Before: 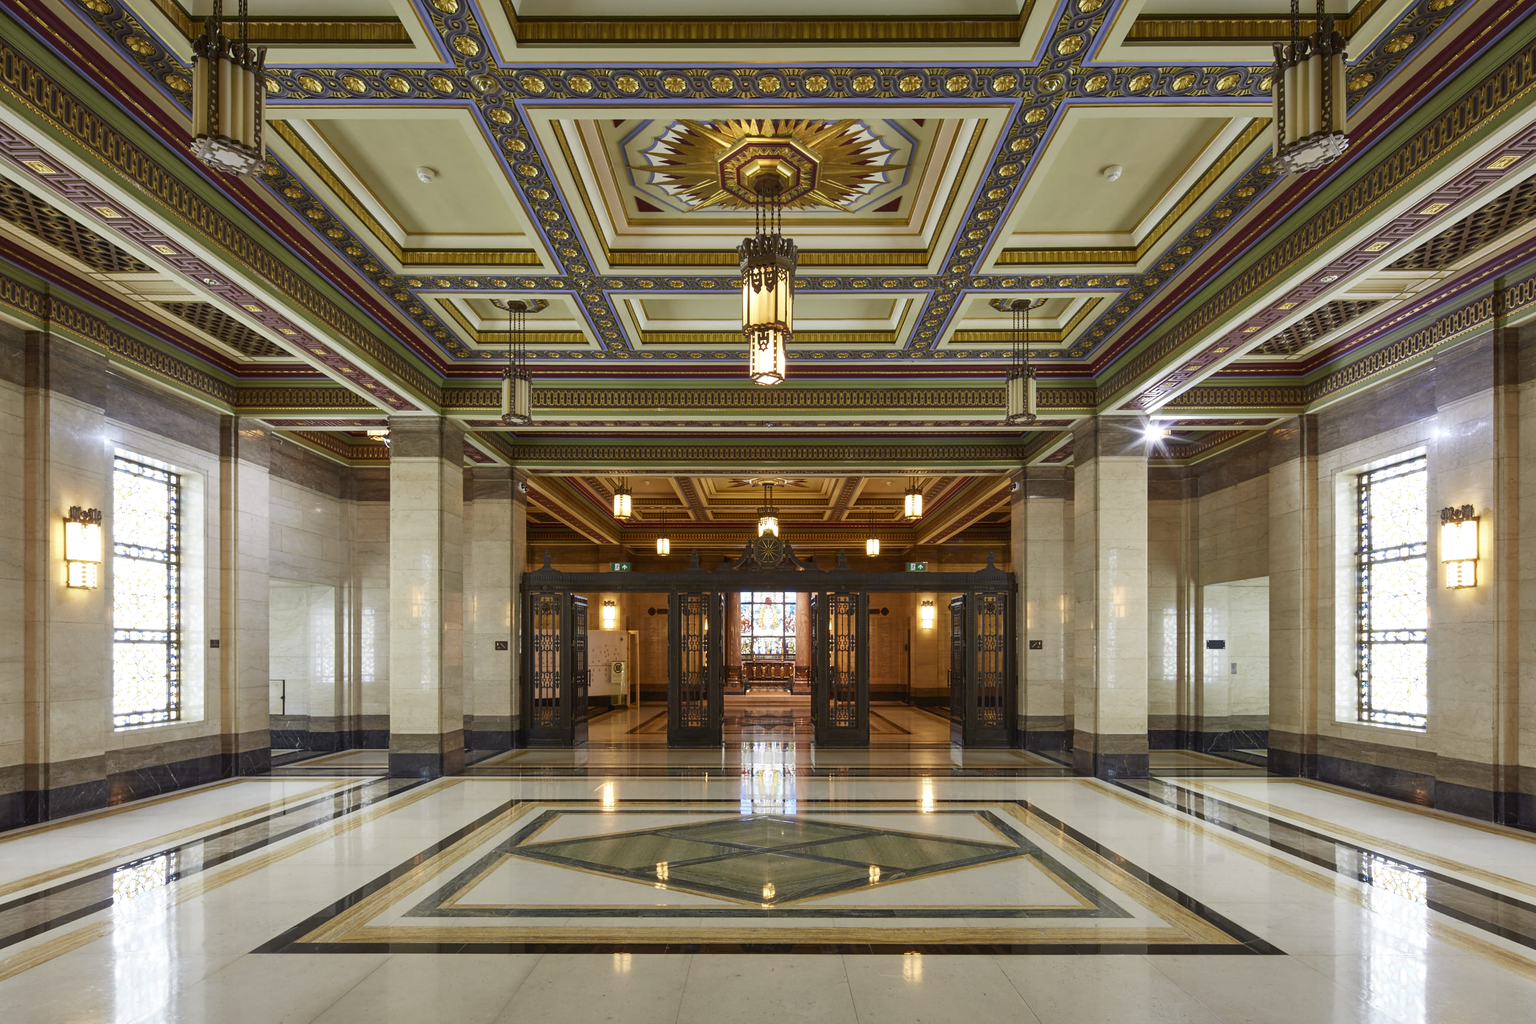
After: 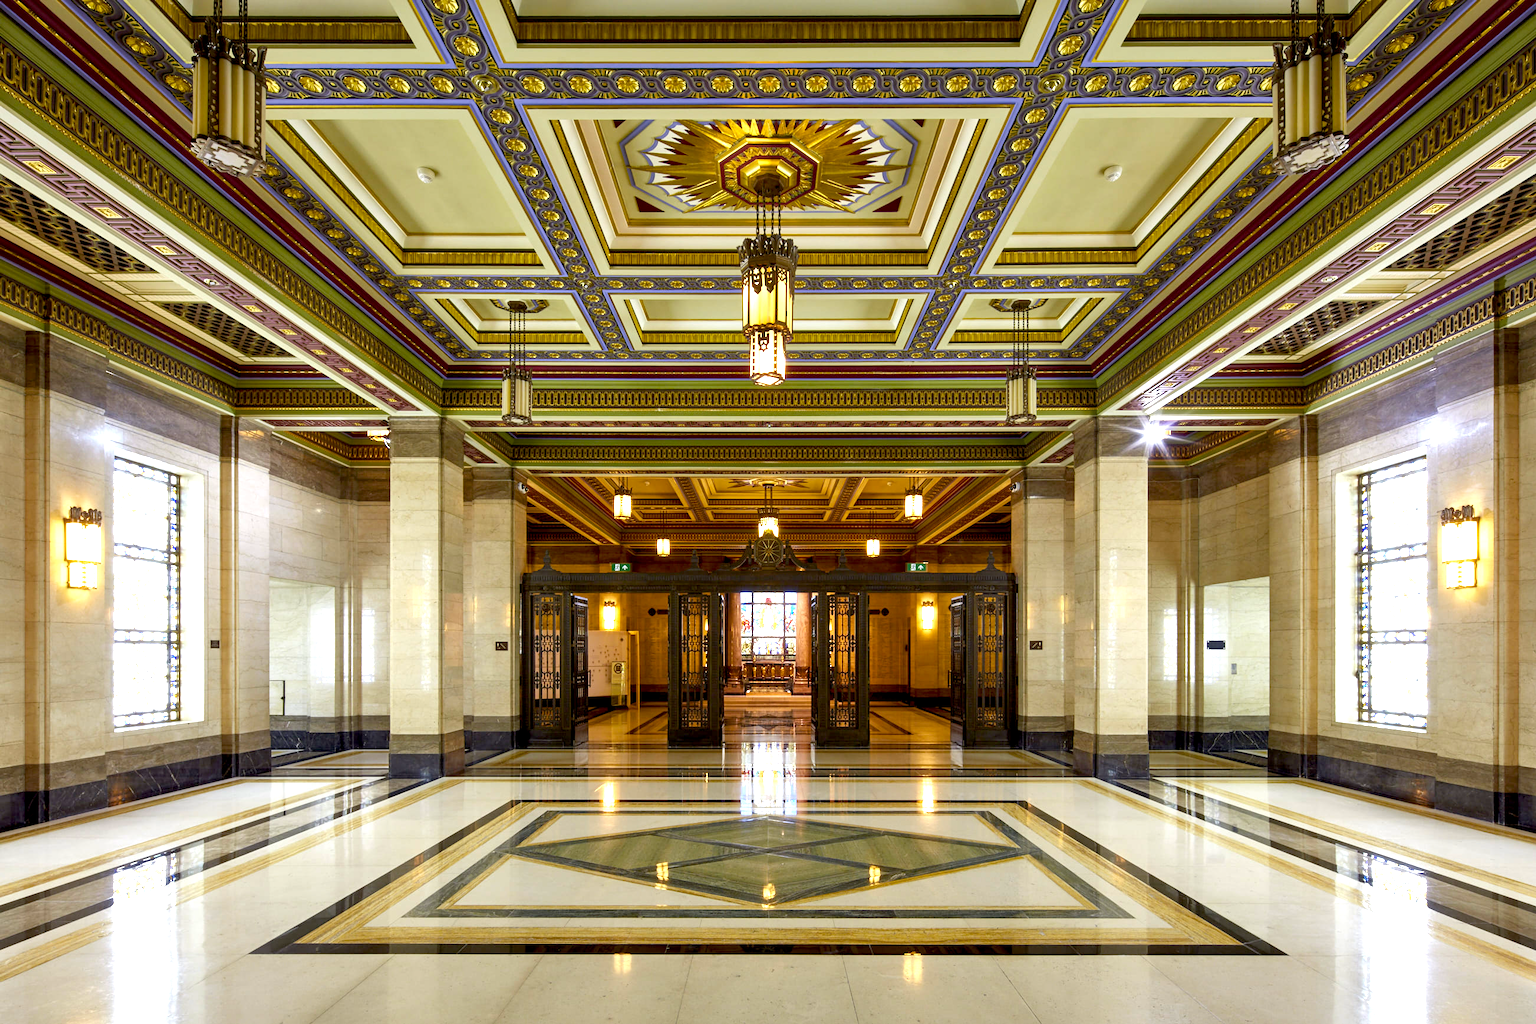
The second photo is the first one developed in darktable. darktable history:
color balance rgb: global vibrance 42.74%
exposure: black level correction 0.012, exposure 0.7 EV, compensate exposure bias true, compensate highlight preservation false
